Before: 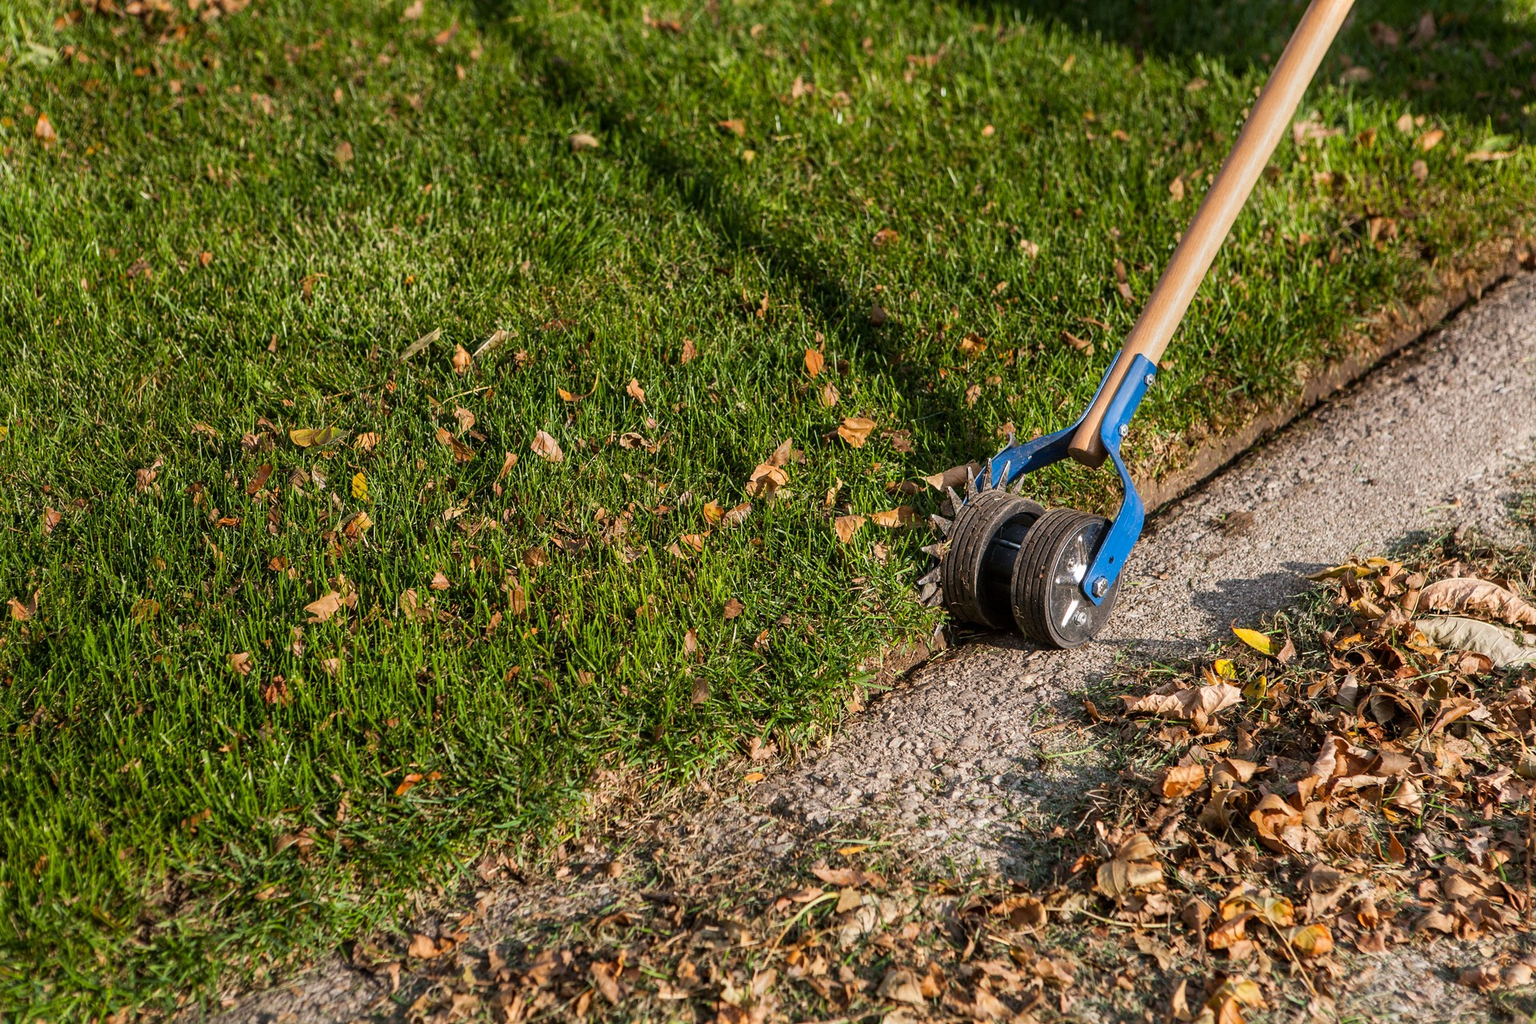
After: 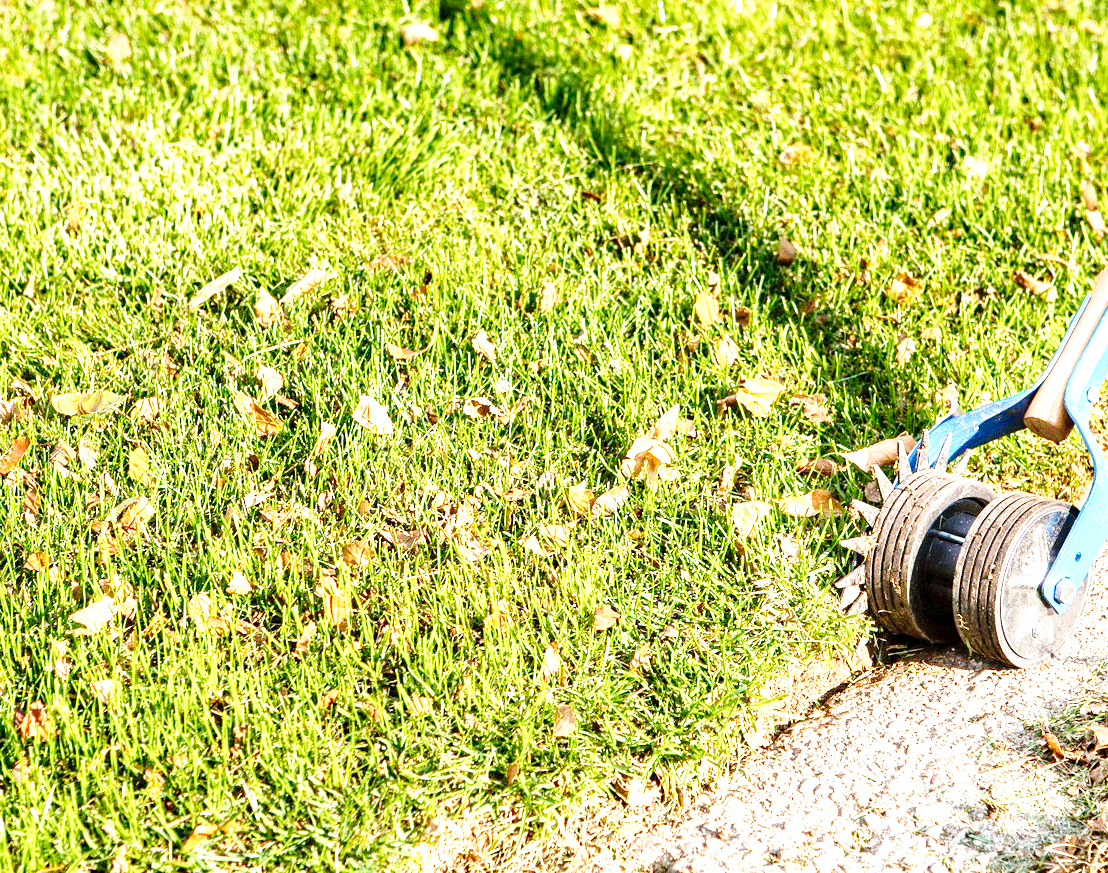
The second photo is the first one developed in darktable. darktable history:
base curve: curves: ch0 [(0, 0) (0.028, 0.03) (0.105, 0.232) (0.387, 0.748) (0.754, 0.968) (1, 1)], fusion 1, exposure shift 0.576, preserve colors none
exposure: black level correction 0, exposure 1.741 EV, compensate exposure bias true, compensate highlight preservation false
white balance: emerald 1
crop: left 16.202%, top 11.208%, right 26.045%, bottom 20.557%
